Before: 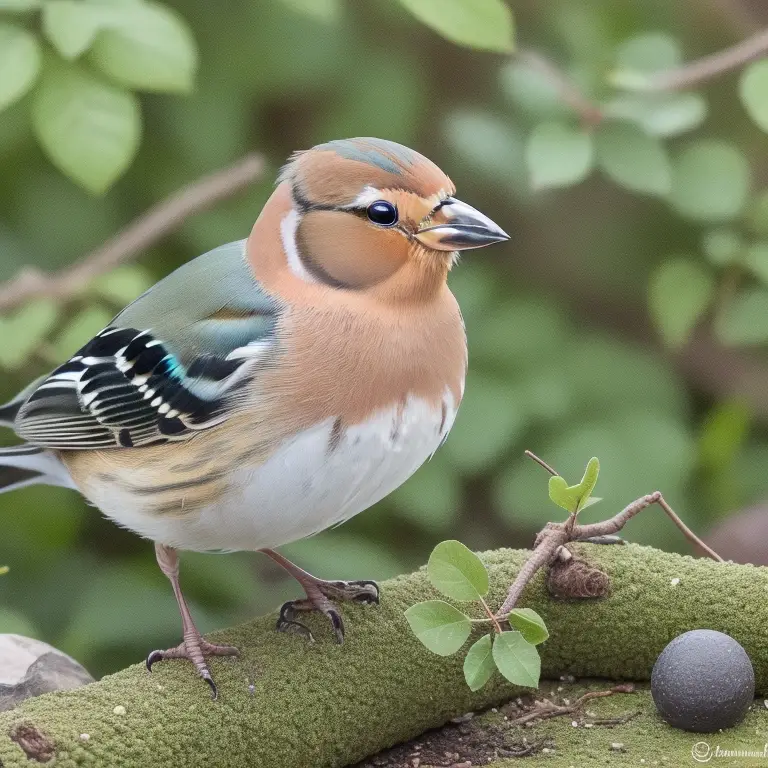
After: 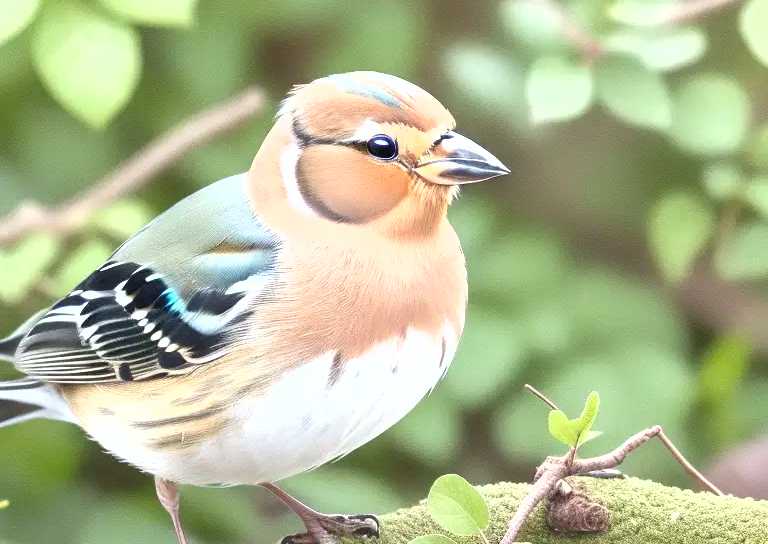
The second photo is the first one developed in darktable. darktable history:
shadows and highlights: shadows 19.92, highlights -20.99, soften with gaussian
exposure: black level correction 0, exposure 1.122 EV, compensate exposure bias true, compensate highlight preservation false
crop and rotate: top 8.643%, bottom 20.423%
